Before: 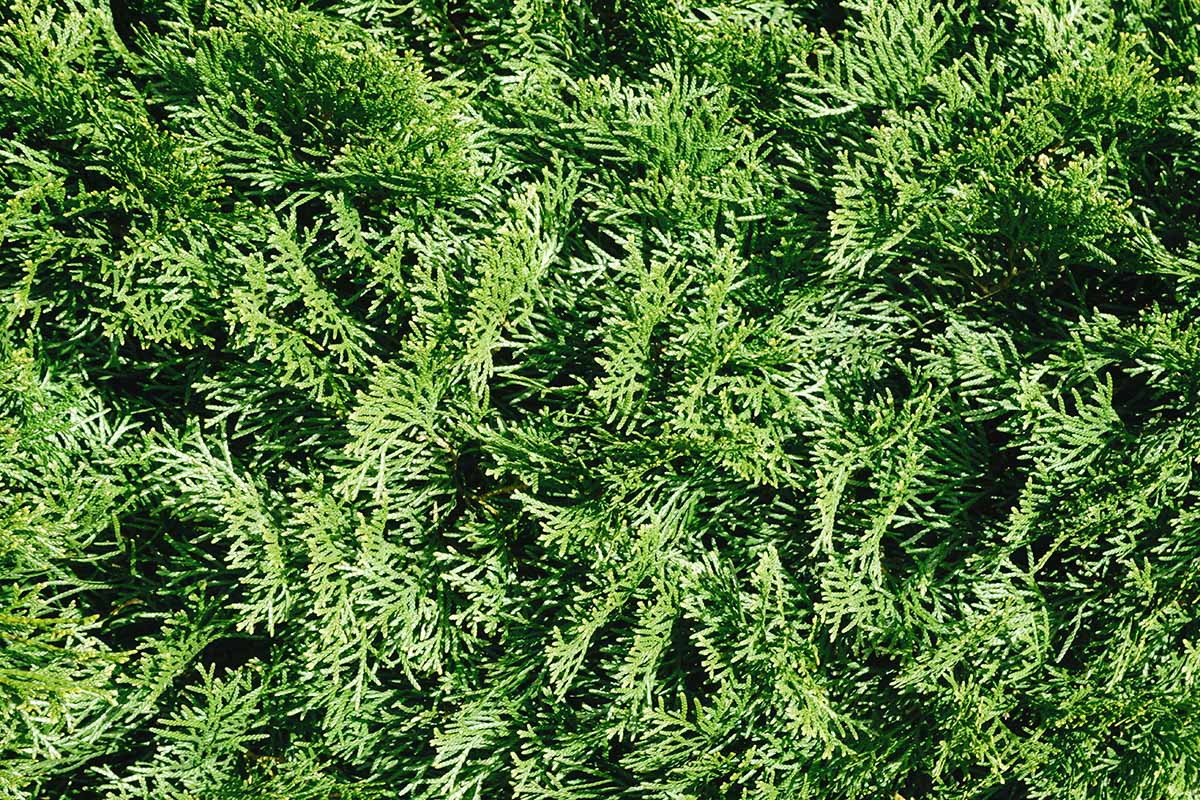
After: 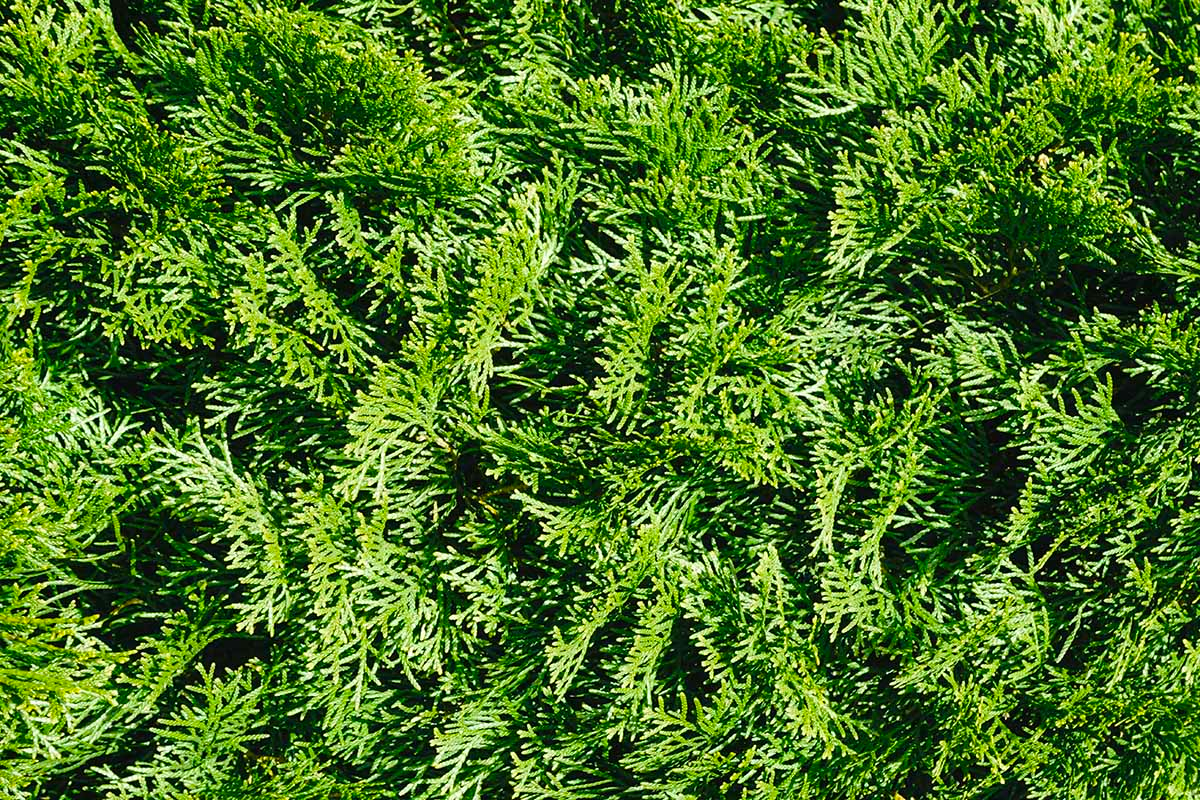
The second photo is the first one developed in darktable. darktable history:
color balance rgb: perceptual saturation grading › global saturation 25.151%, global vibrance 20%
